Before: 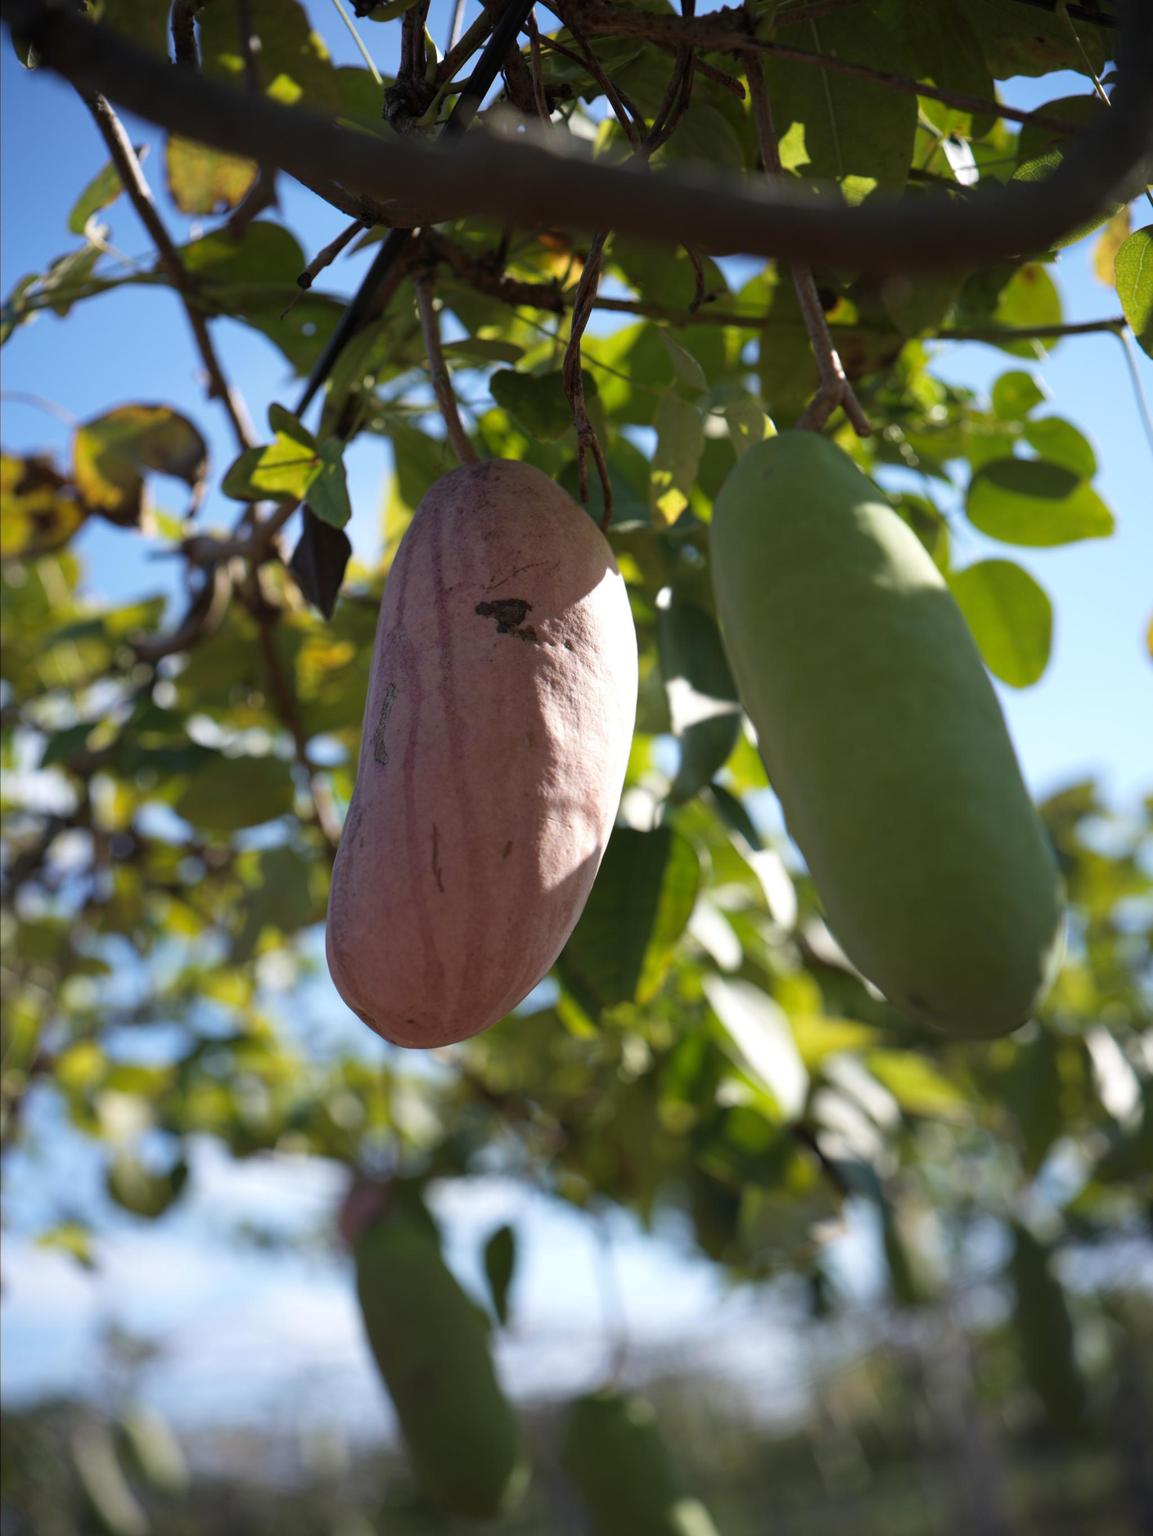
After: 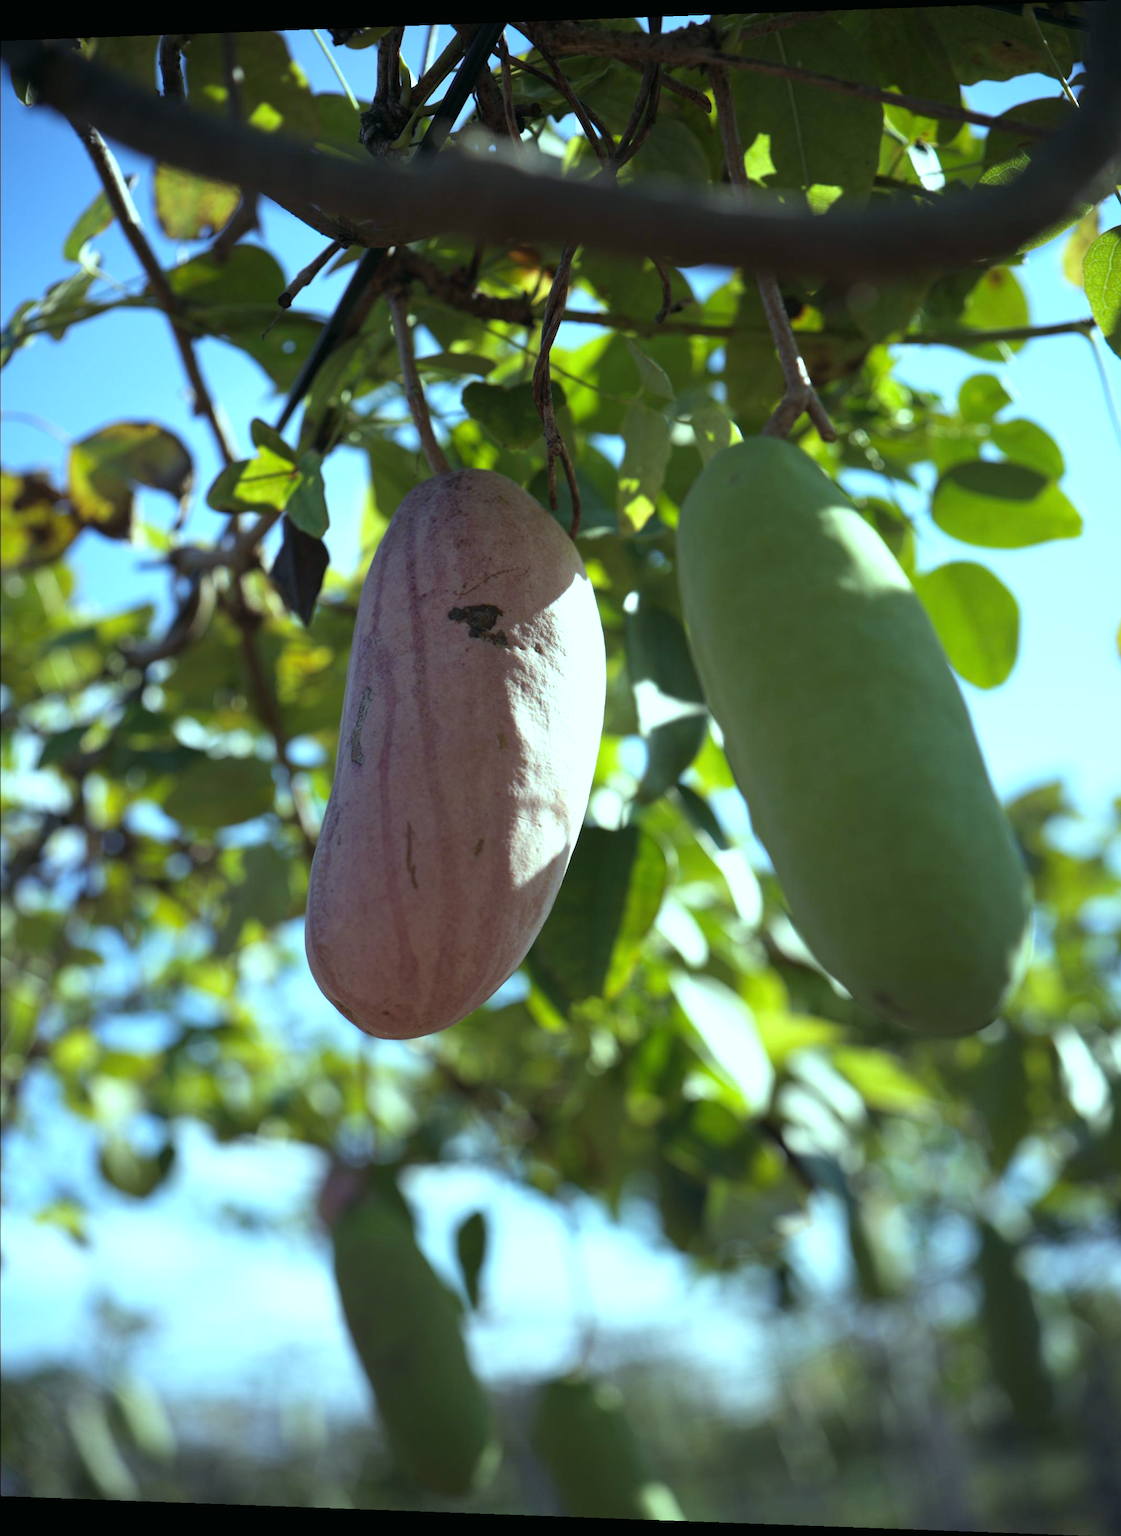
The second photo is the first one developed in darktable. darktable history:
color balance: mode lift, gamma, gain (sRGB), lift [0.997, 0.979, 1.021, 1.011], gamma [1, 1.084, 0.916, 0.998], gain [1, 0.87, 1.13, 1.101], contrast 4.55%, contrast fulcrum 38.24%, output saturation 104.09%
exposure: exposure 0.258 EV, compensate highlight preservation false
white balance: emerald 1
rotate and perspective: lens shift (horizontal) -0.055, automatic cropping off
